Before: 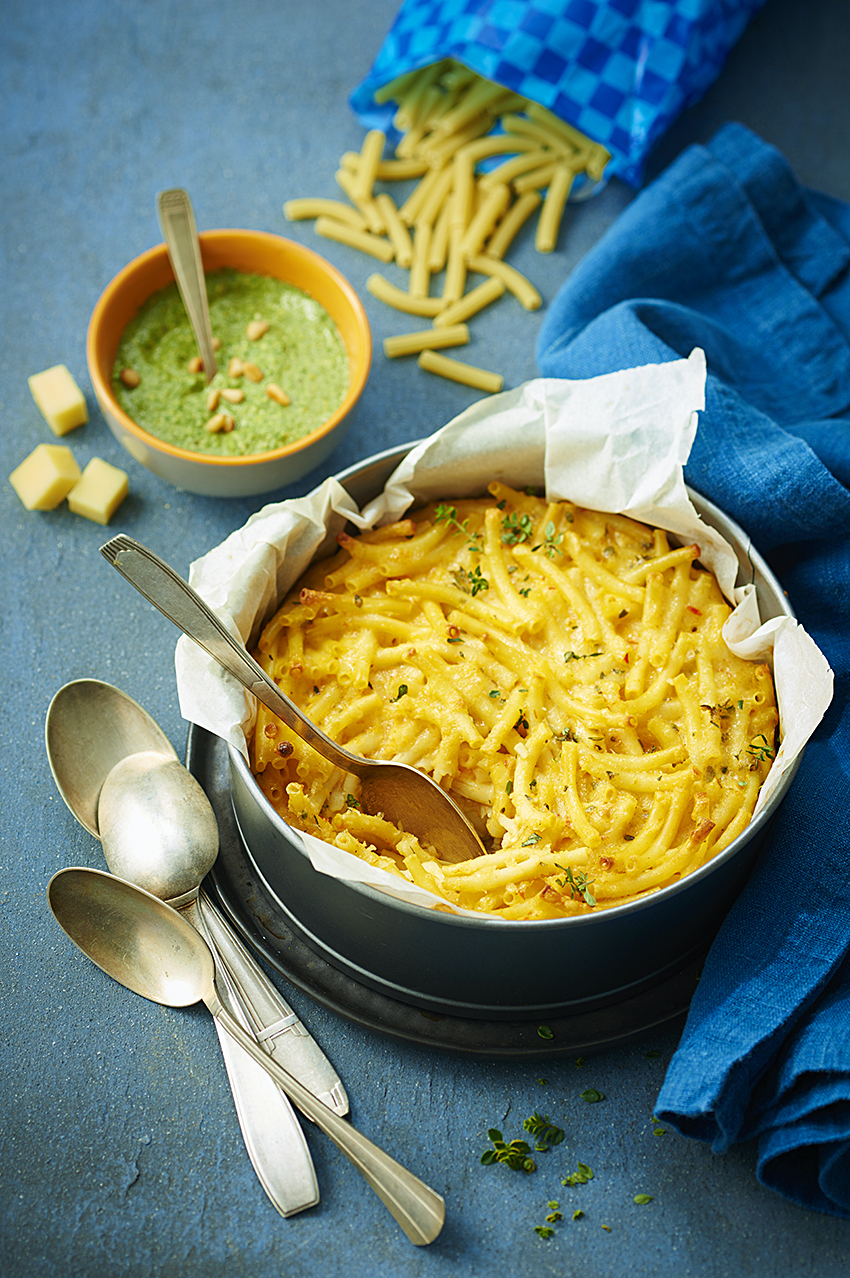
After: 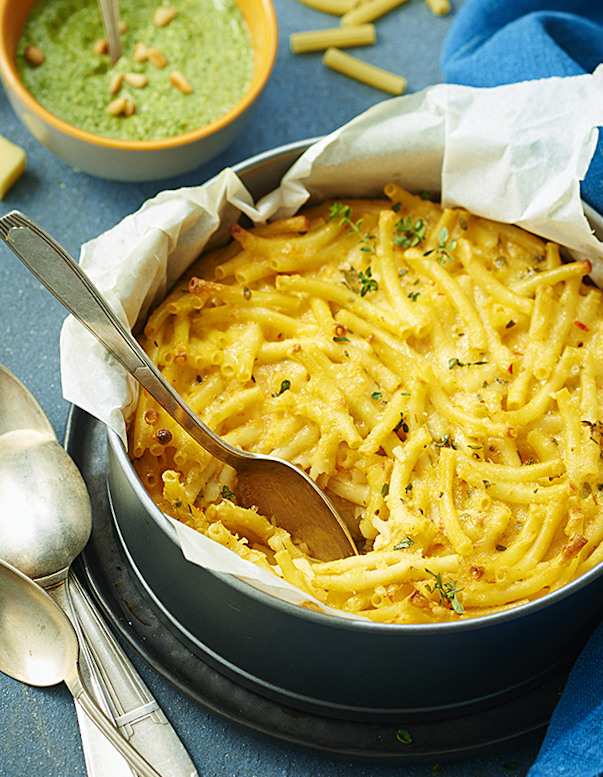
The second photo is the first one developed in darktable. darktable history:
crop and rotate: angle -3.9°, left 9.877%, top 21.124%, right 12.053%, bottom 11.991%
